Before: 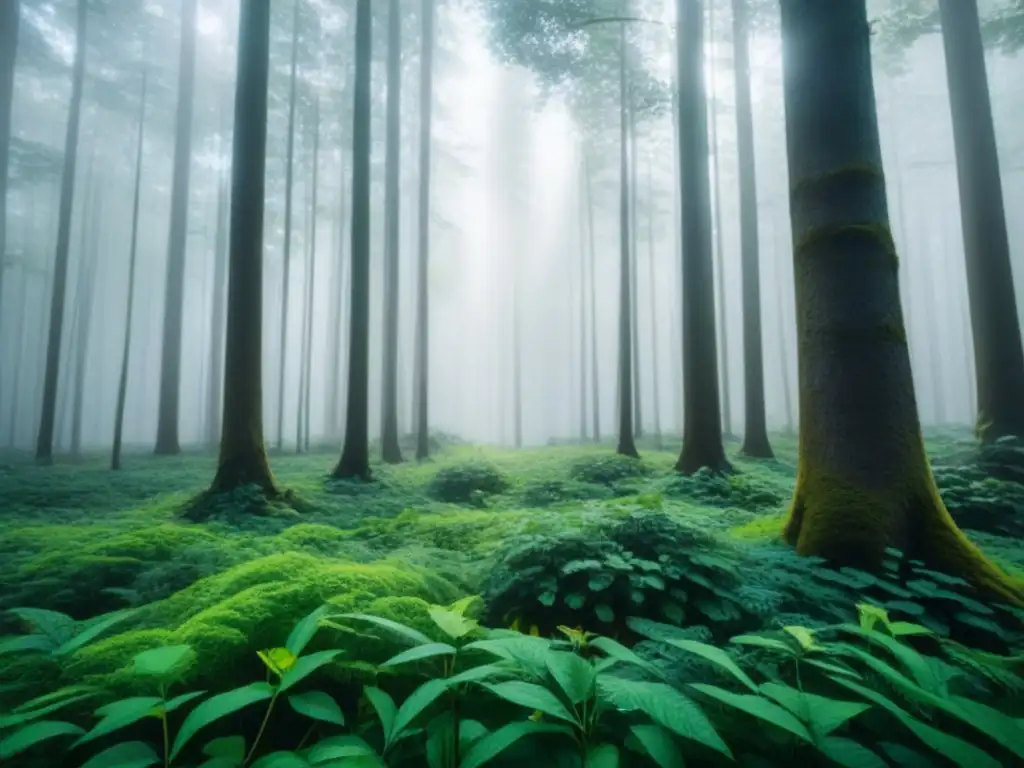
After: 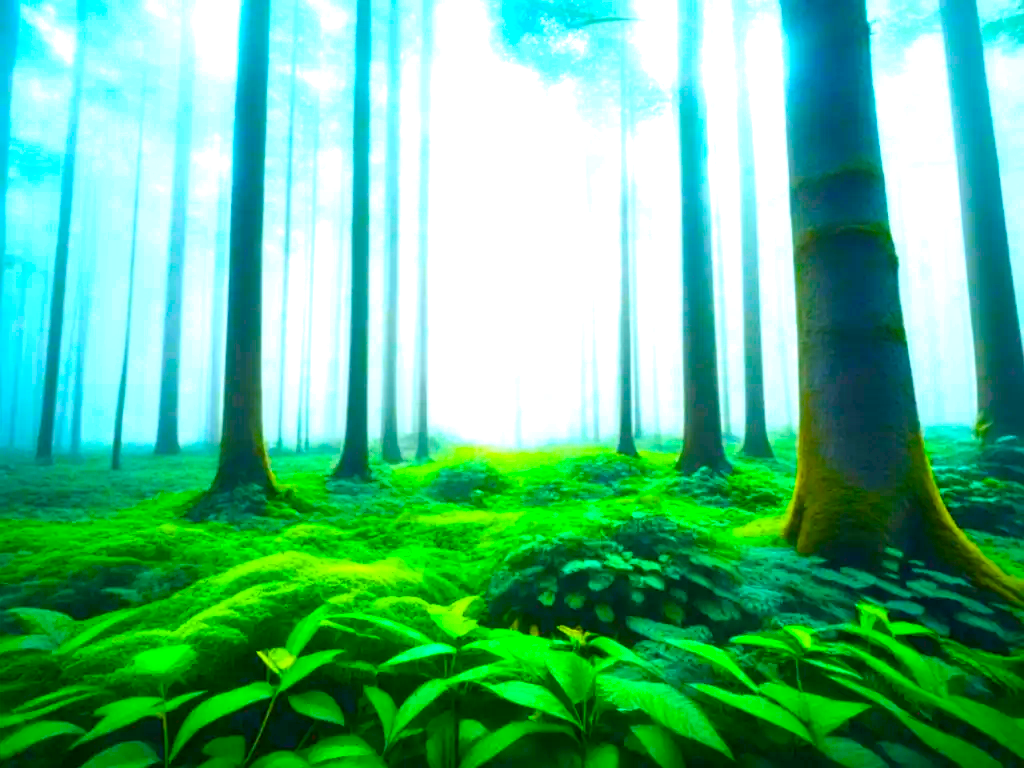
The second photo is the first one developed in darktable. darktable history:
exposure: black level correction 0, exposure 1.466 EV, compensate highlight preservation false
color balance rgb: perceptual saturation grading › global saturation 63.944%, perceptual saturation grading › highlights 59.907%, perceptual saturation grading › mid-tones 49.289%, perceptual saturation grading › shadows 49.78%, global vibrance 43.074%
